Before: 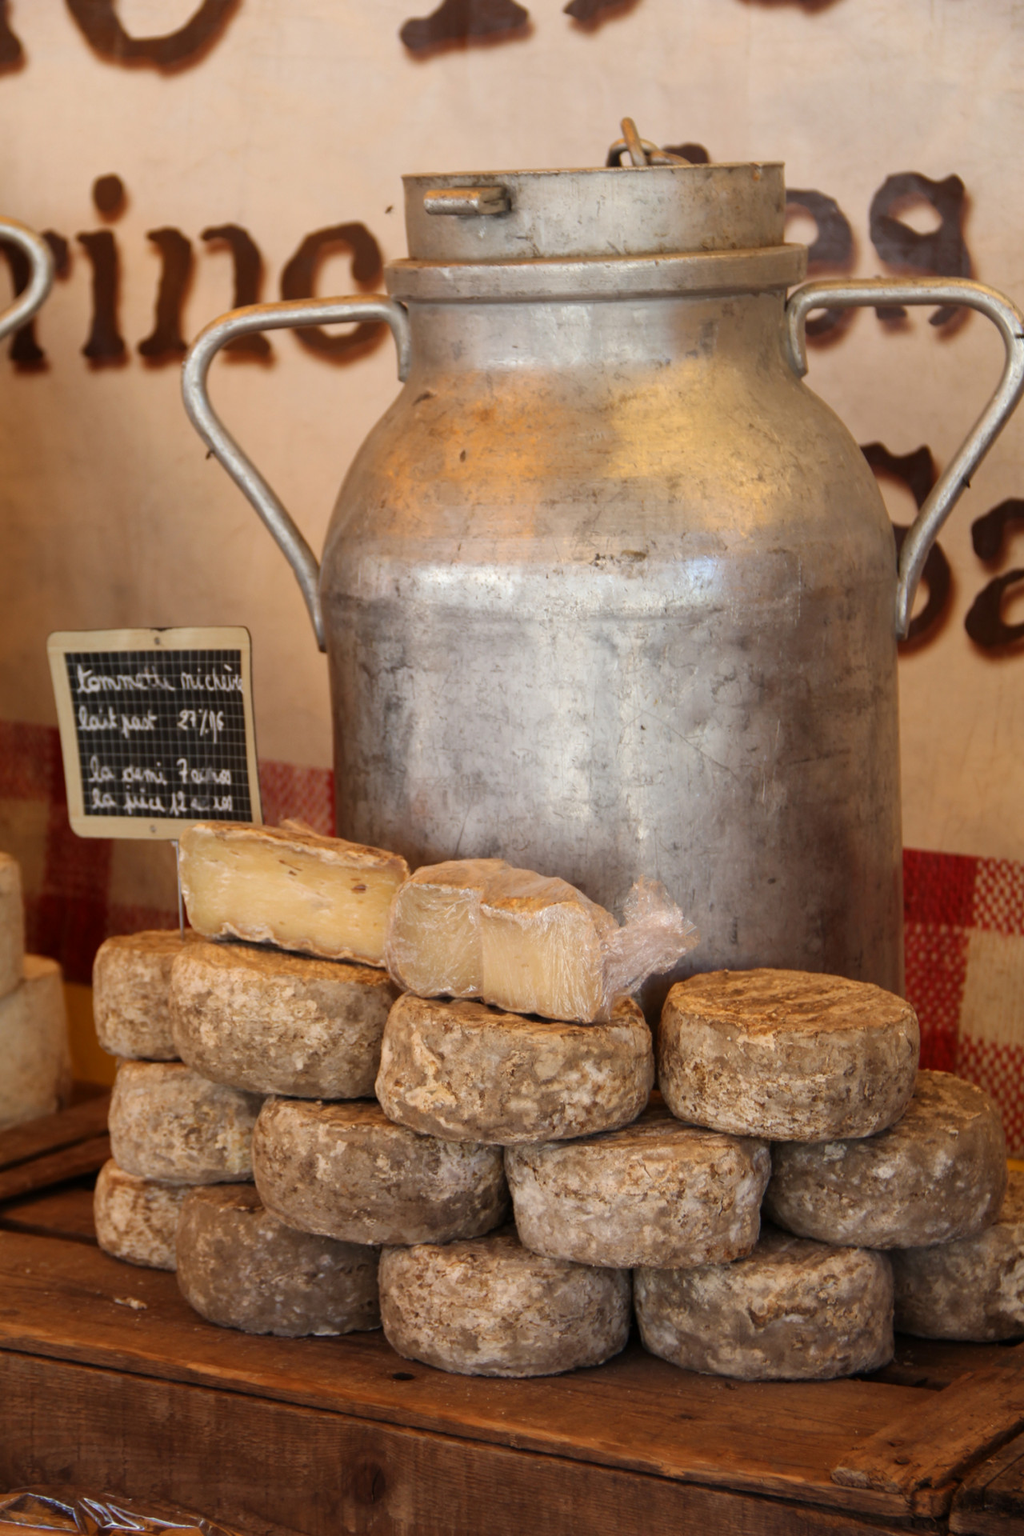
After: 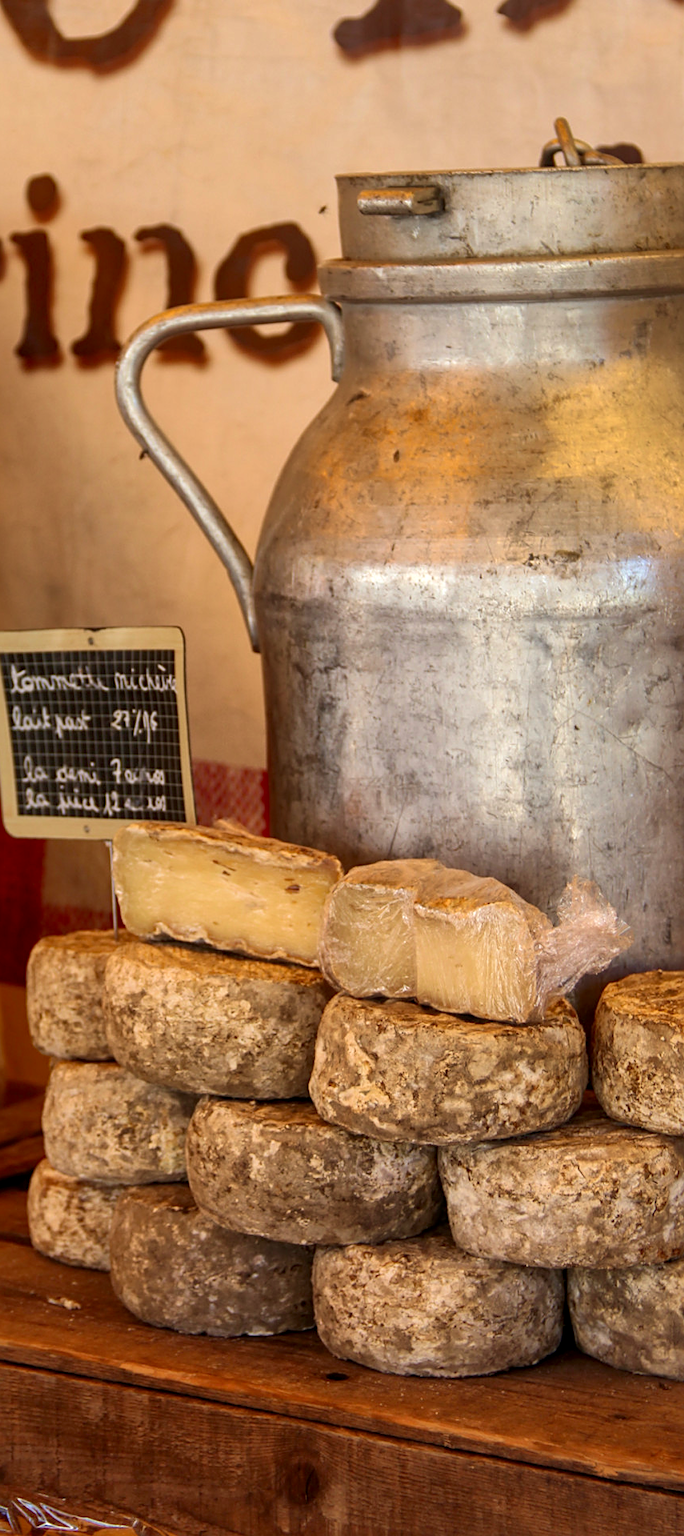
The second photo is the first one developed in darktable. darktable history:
crop and rotate: left 6.501%, right 26.601%
contrast brightness saturation: contrast 0.152, brightness -0.006, saturation 0.097
local contrast: on, module defaults
color correction: highlights a* 0.896, highlights b* 2.88, saturation 1.06
exposure: compensate exposure bias true, compensate highlight preservation false
sharpen: amount 0.492
velvia: on, module defaults
shadows and highlights: highlights color adjustment 56.37%
